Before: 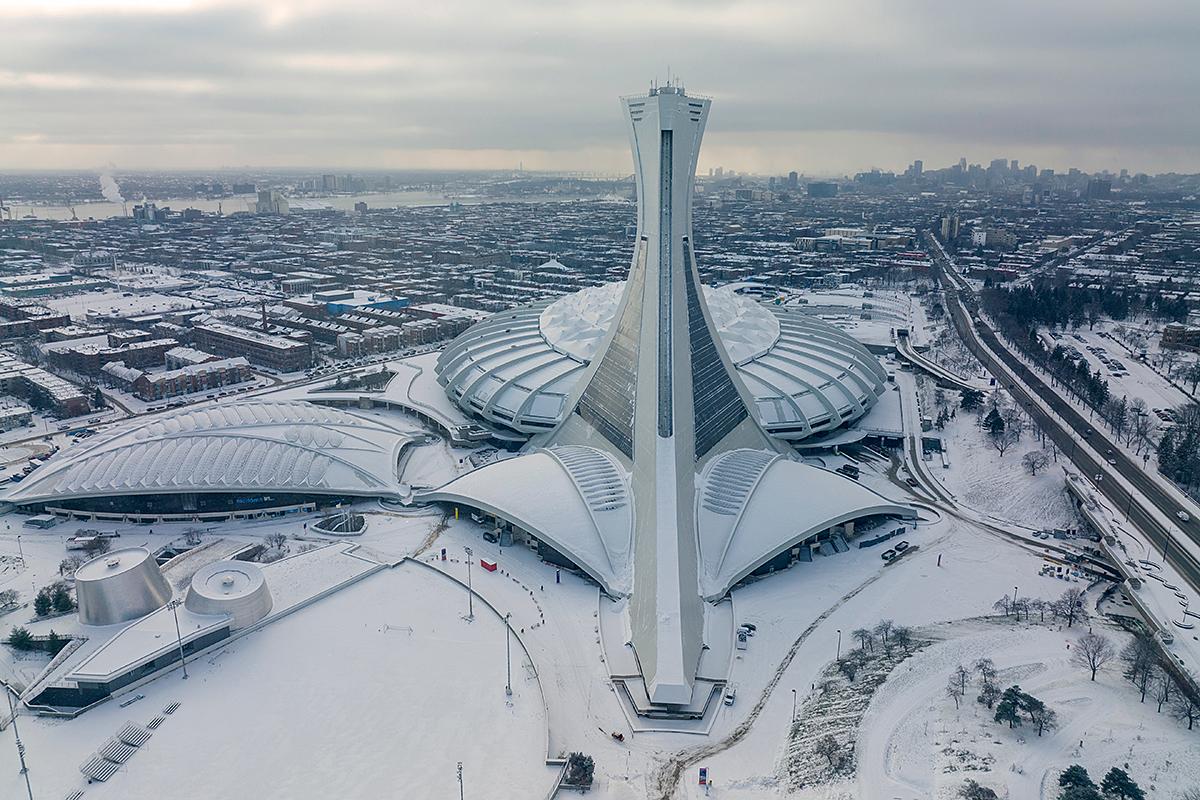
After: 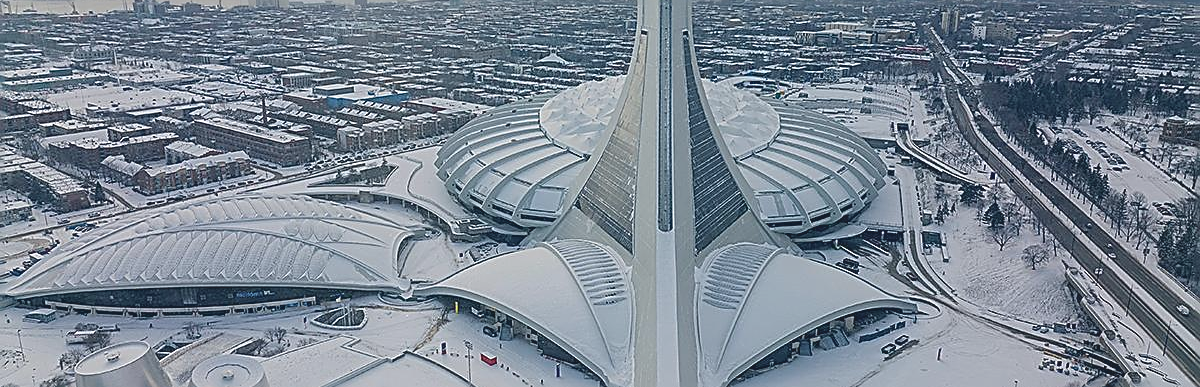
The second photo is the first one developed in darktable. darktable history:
sharpen: amount 0.899
crop and rotate: top 25.845%, bottom 25.704%
contrast brightness saturation: contrast -0.155, brightness 0.052, saturation -0.123
